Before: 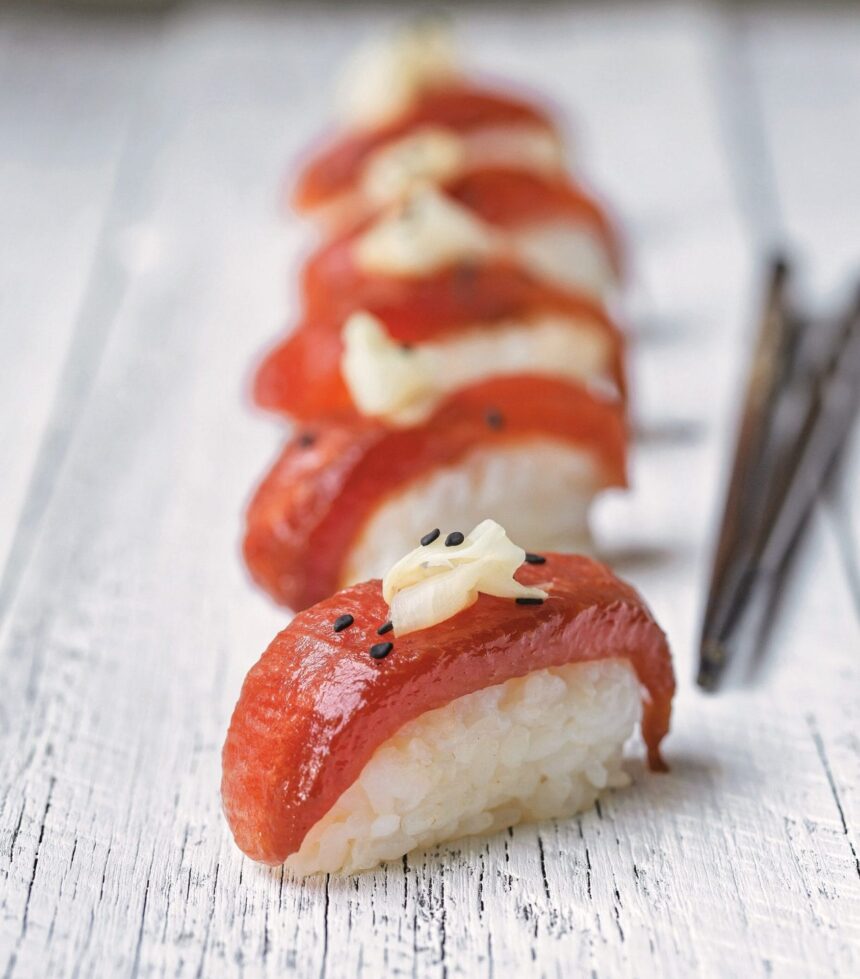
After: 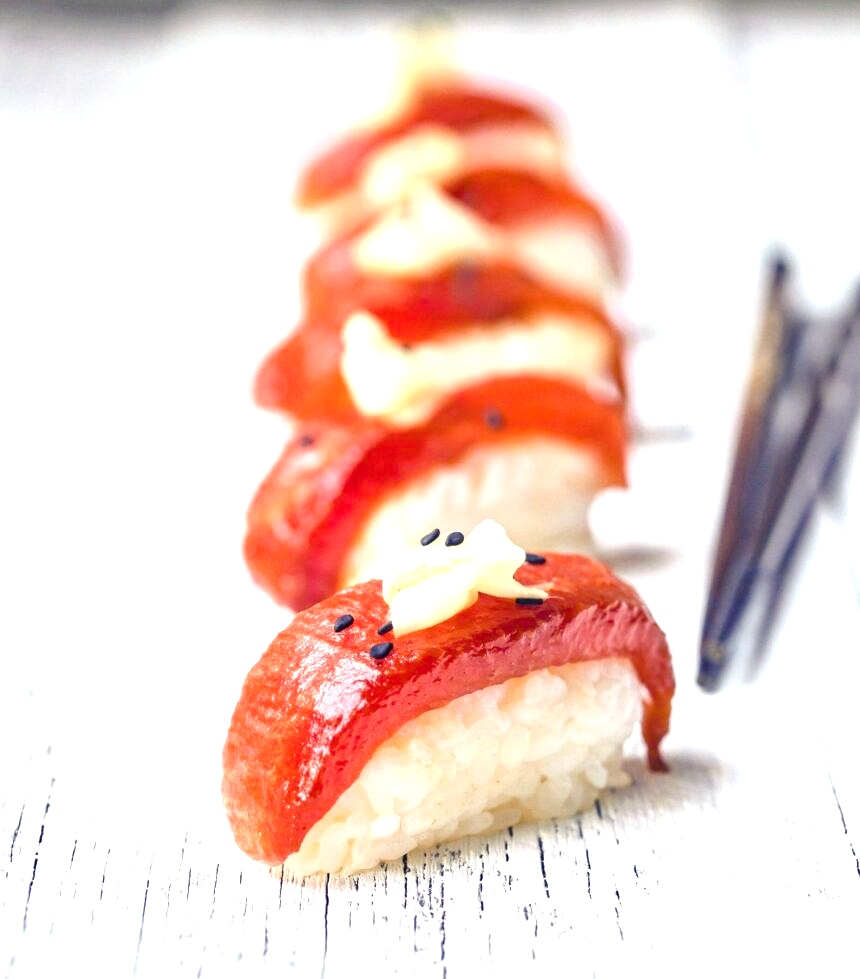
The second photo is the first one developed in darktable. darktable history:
color balance rgb: shadows lift › luminance -28.76%, shadows lift › chroma 15%, shadows lift › hue 270°, power › chroma 1%, power › hue 255°, highlights gain › luminance 7.14%, highlights gain › chroma 2%, highlights gain › hue 90°, global offset › luminance -0.29%, global offset › hue 260°, perceptual saturation grading › global saturation 20%, perceptual saturation grading › highlights -13.92%, perceptual saturation grading › shadows 50%
exposure: black level correction 0, exposure 1 EV, compensate exposure bias true, compensate highlight preservation false
